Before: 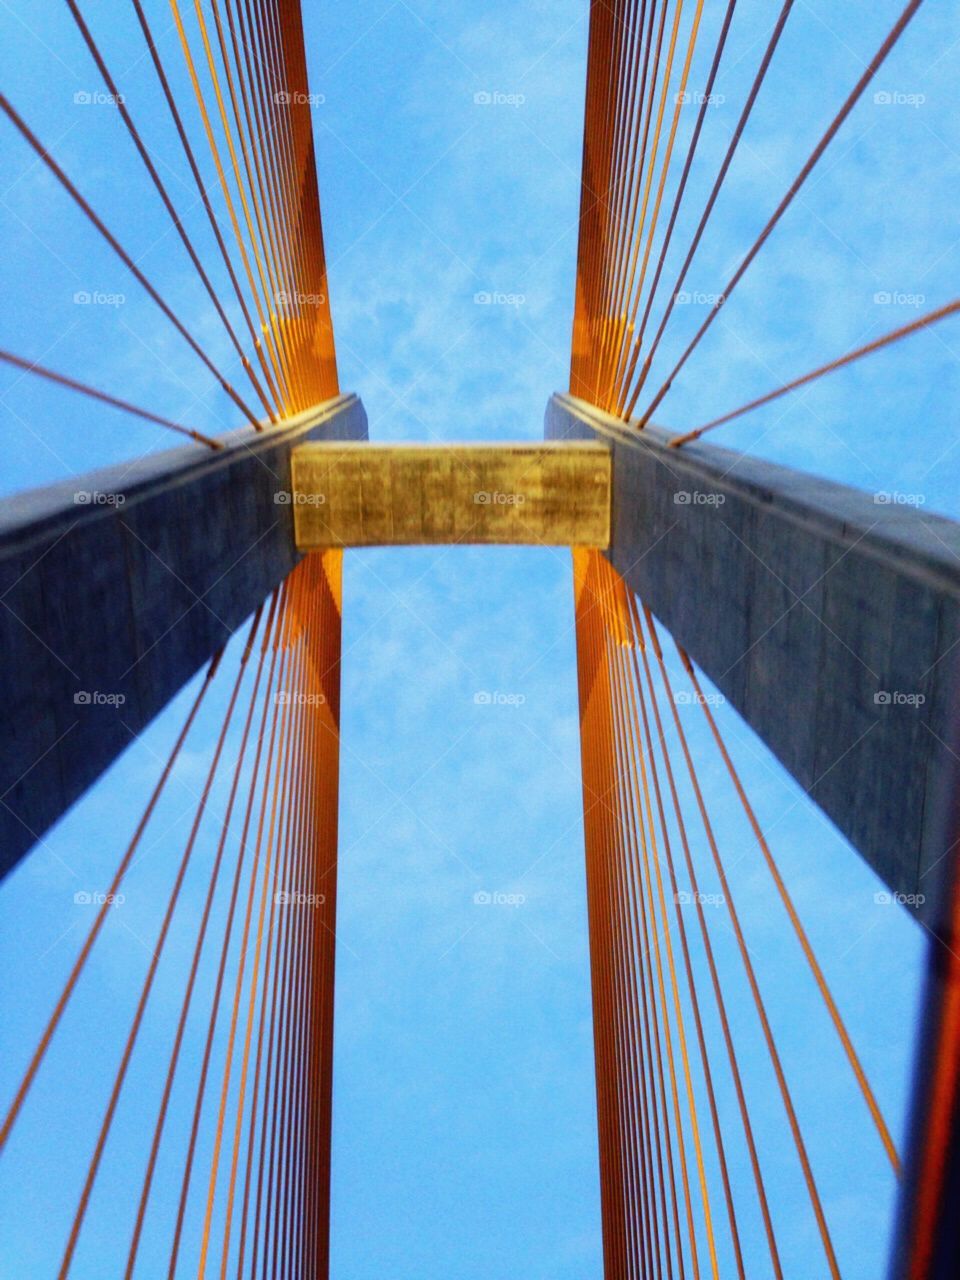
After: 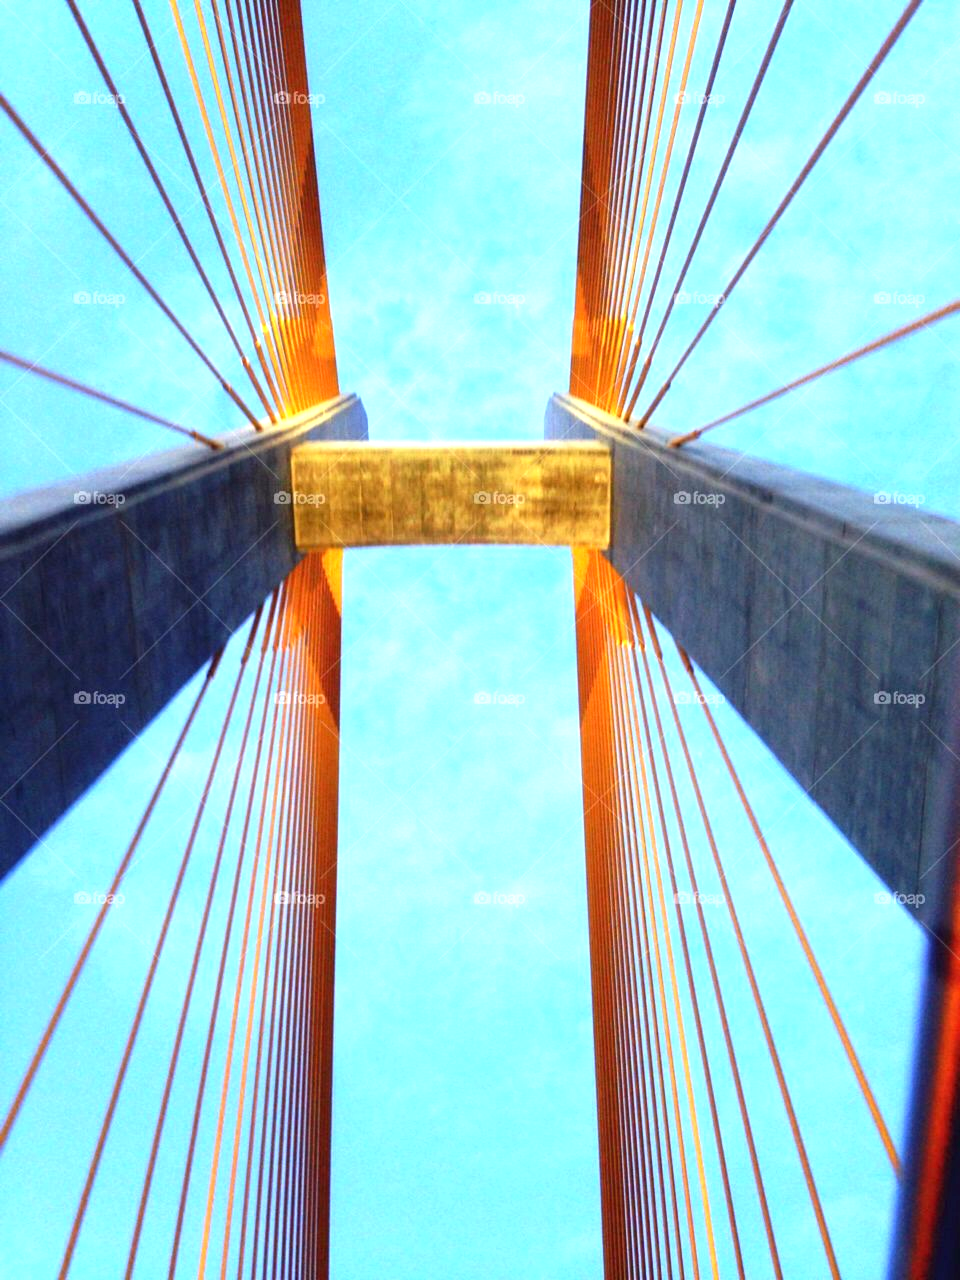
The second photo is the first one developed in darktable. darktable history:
exposure: black level correction 0, exposure 0.953 EV, compensate exposure bias true, compensate highlight preservation false
